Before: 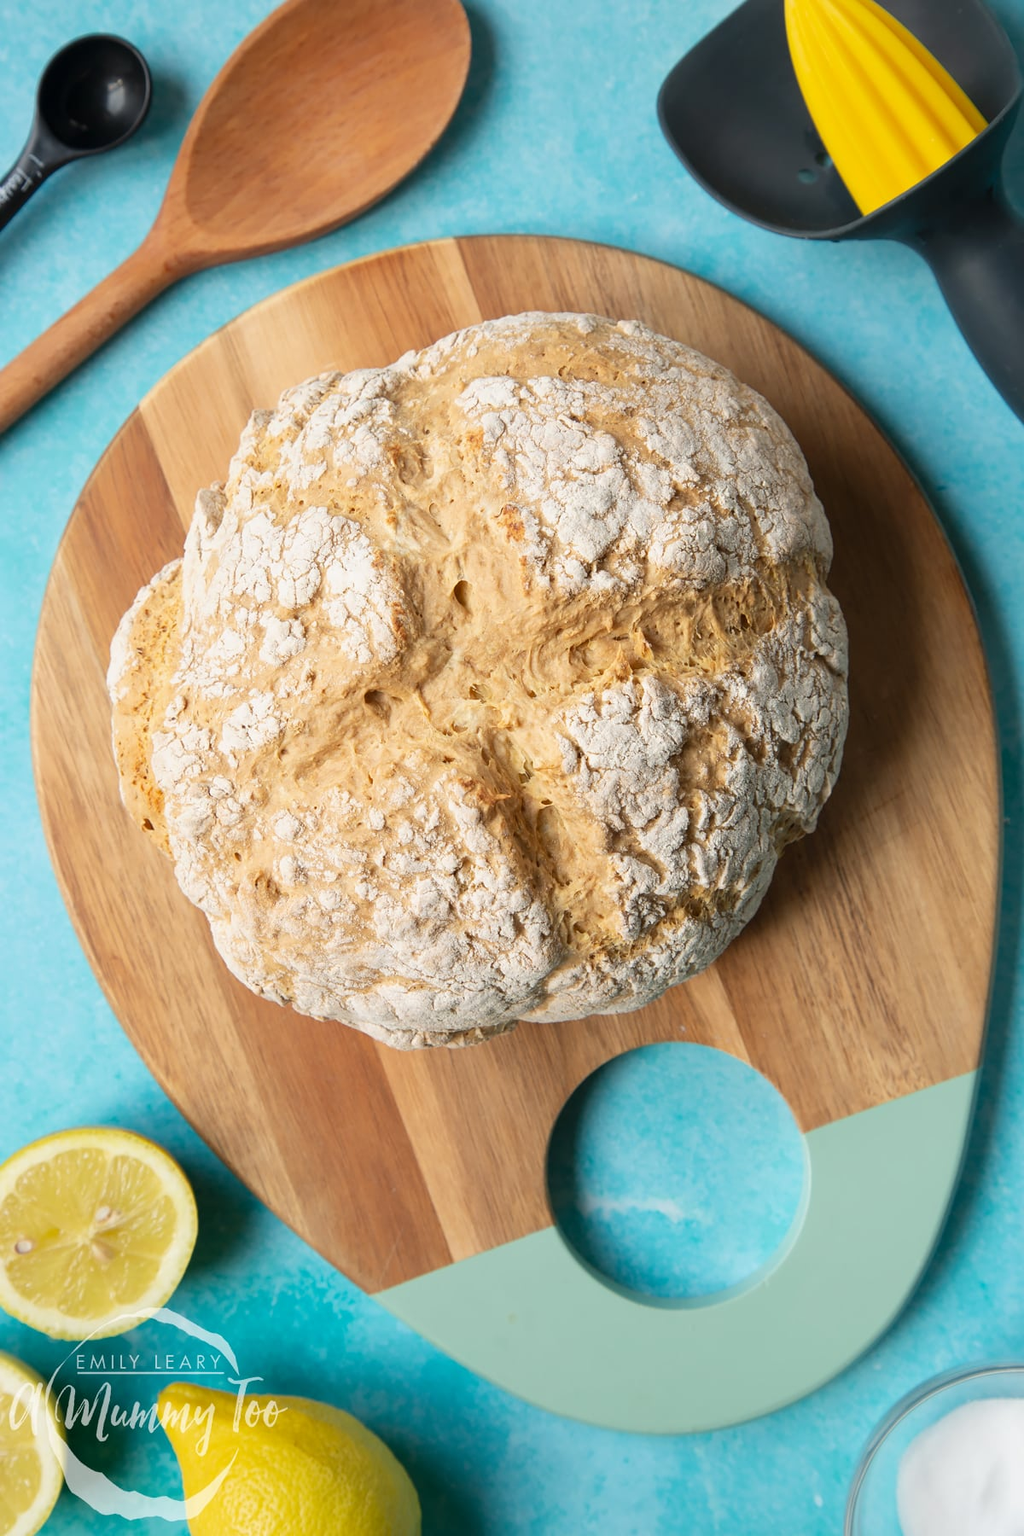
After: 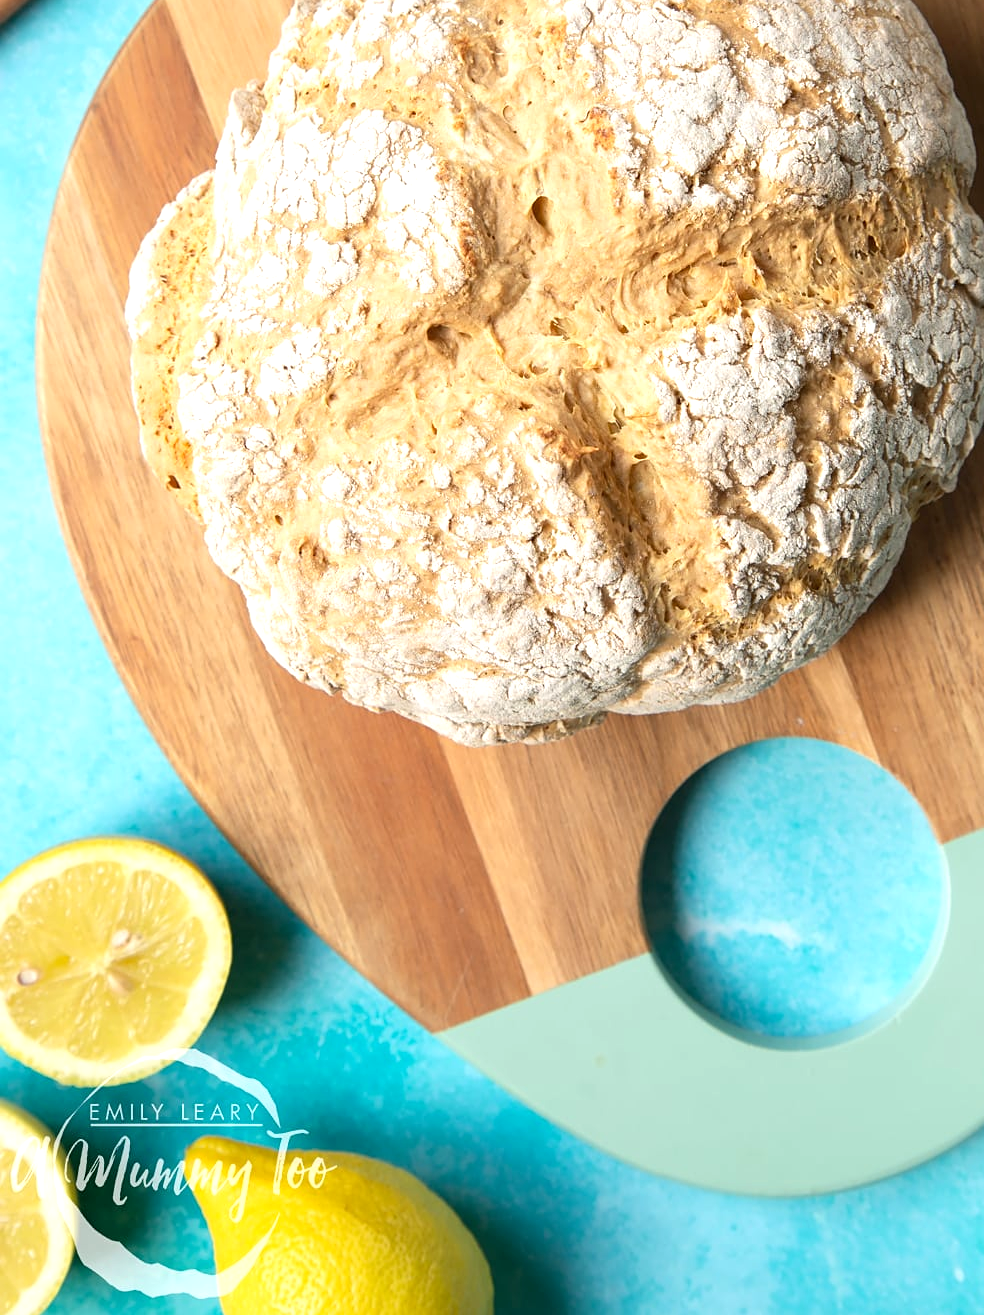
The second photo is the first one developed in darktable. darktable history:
exposure: black level correction 0.001, exposure 0.499 EV, compensate exposure bias true, compensate highlight preservation false
crop: top 26.938%, right 17.977%
sharpen: amount 0.2
